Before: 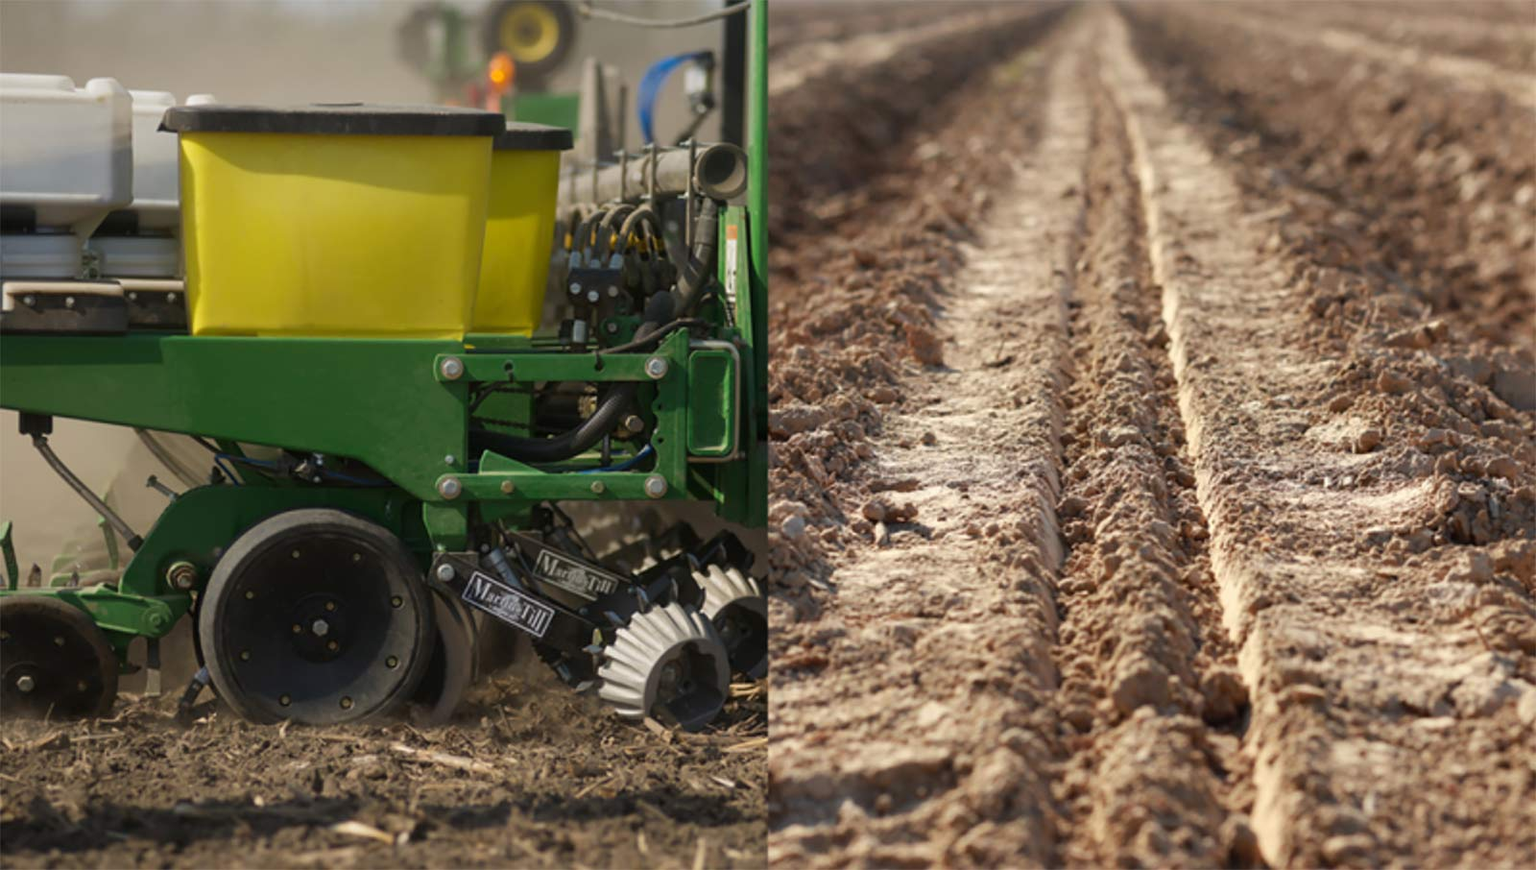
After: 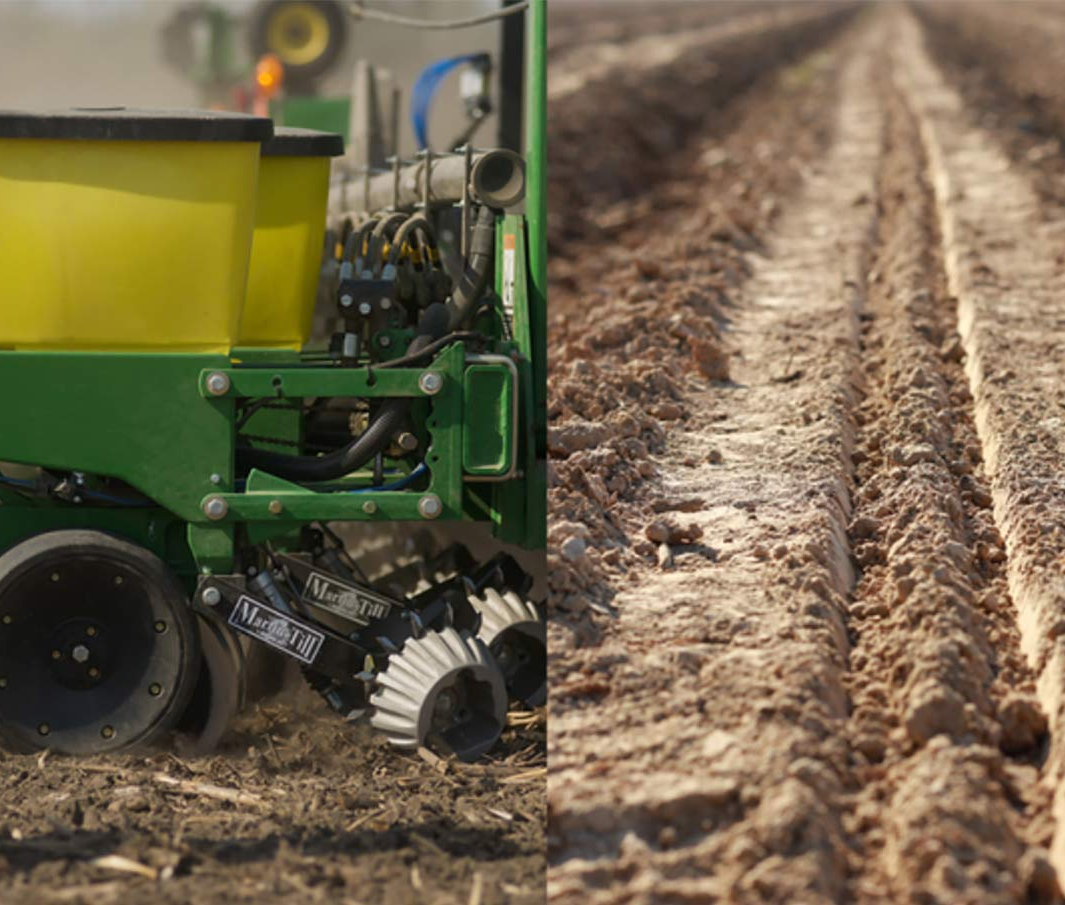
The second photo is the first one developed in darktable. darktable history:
color calibration: illuminant same as pipeline (D50), adaptation none (bypass), x 0.333, y 0.334, temperature 5023.2 K
local contrast: mode bilateral grid, contrast 20, coarseness 51, detail 103%, midtone range 0.2
crop and rotate: left 15.846%, right 17.578%
